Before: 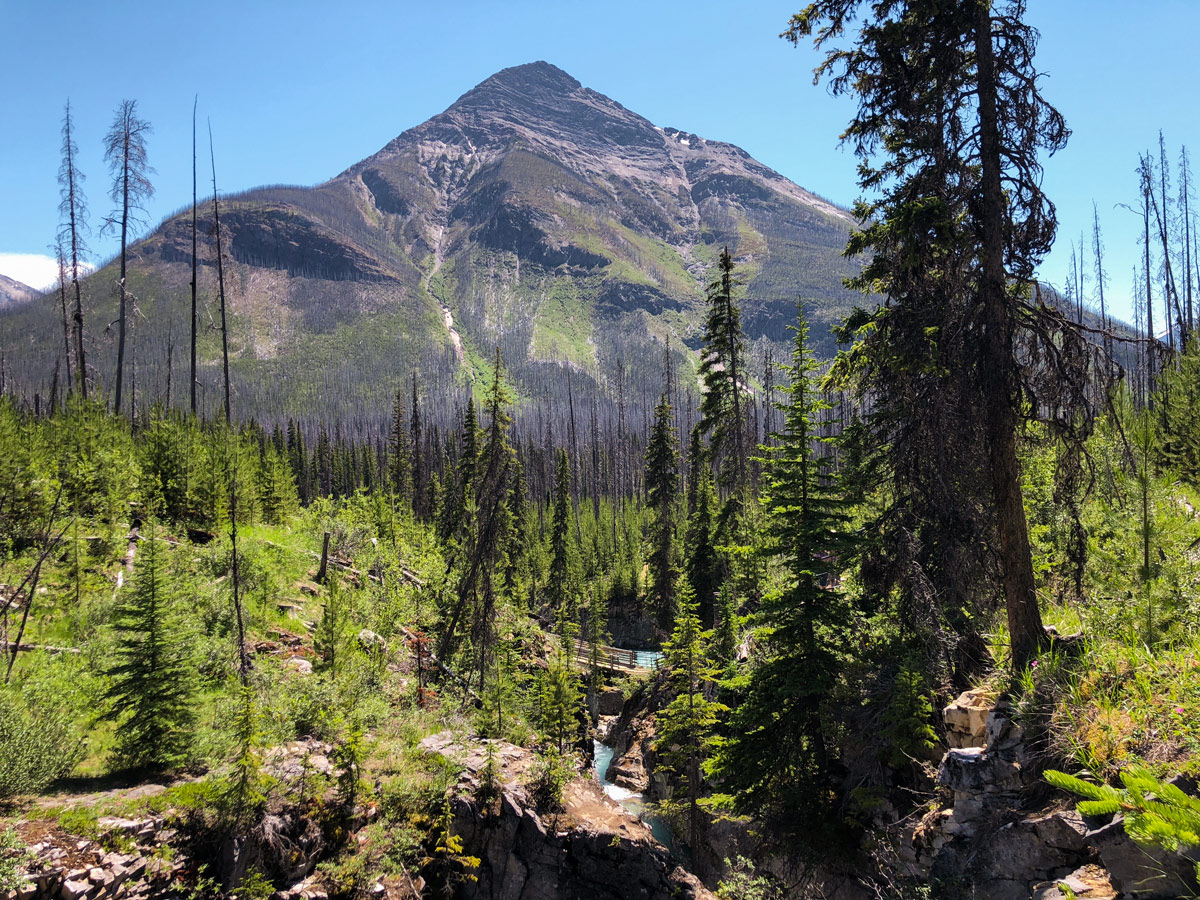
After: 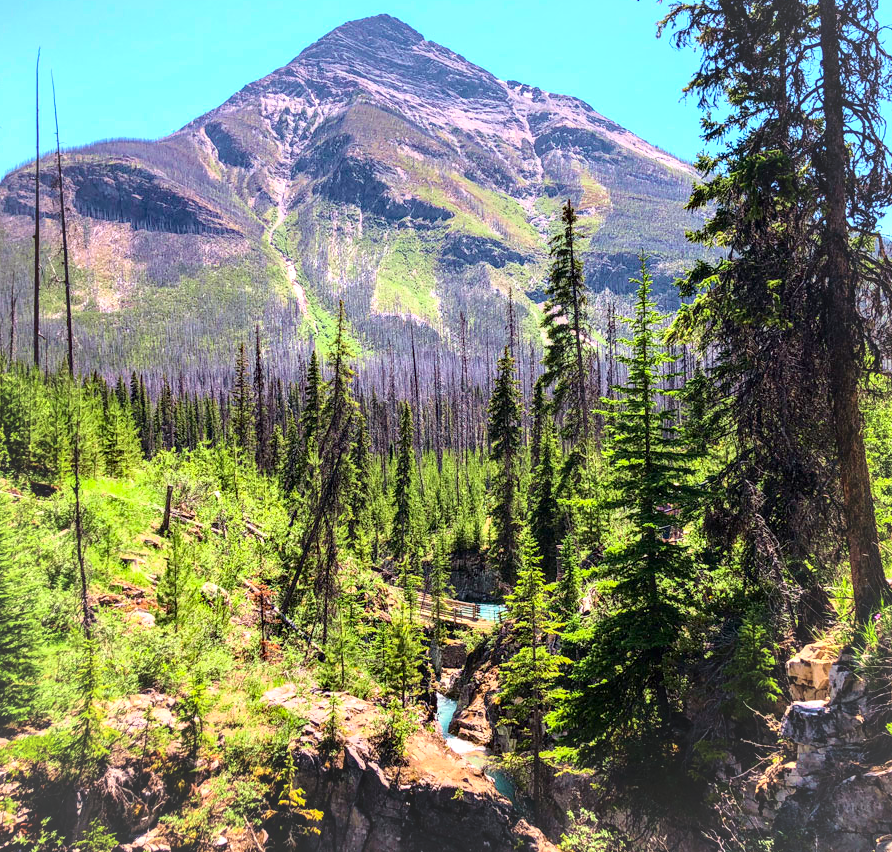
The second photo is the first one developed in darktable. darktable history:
crop and rotate: left 13.123%, top 5.291%, right 12.539%
tone curve: curves: ch0 [(0, 0) (0.091, 0.077) (0.389, 0.458) (0.745, 0.82) (0.844, 0.908) (0.909, 0.942) (1, 0.973)]; ch1 [(0, 0) (0.437, 0.404) (0.5, 0.5) (0.529, 0.556) (0.58, 0.603) (0.616, 0.649) (1, 1)]; ch2 [(0, 0) (0.442, 0.415) (0.5, 0.5) (0.535, 0.557) (0.585, 0.62) (1, 1)], color space Lab, independent channels, preserve colors none
local contrast: on, module defaults
haze removal: compatibility mode true, adaptive false
exposure: exposure 0.658 EV, compensate highlight preservation false
vignetting: brightness 0.042, saturation 0.001, center (0.034, -0.096)
